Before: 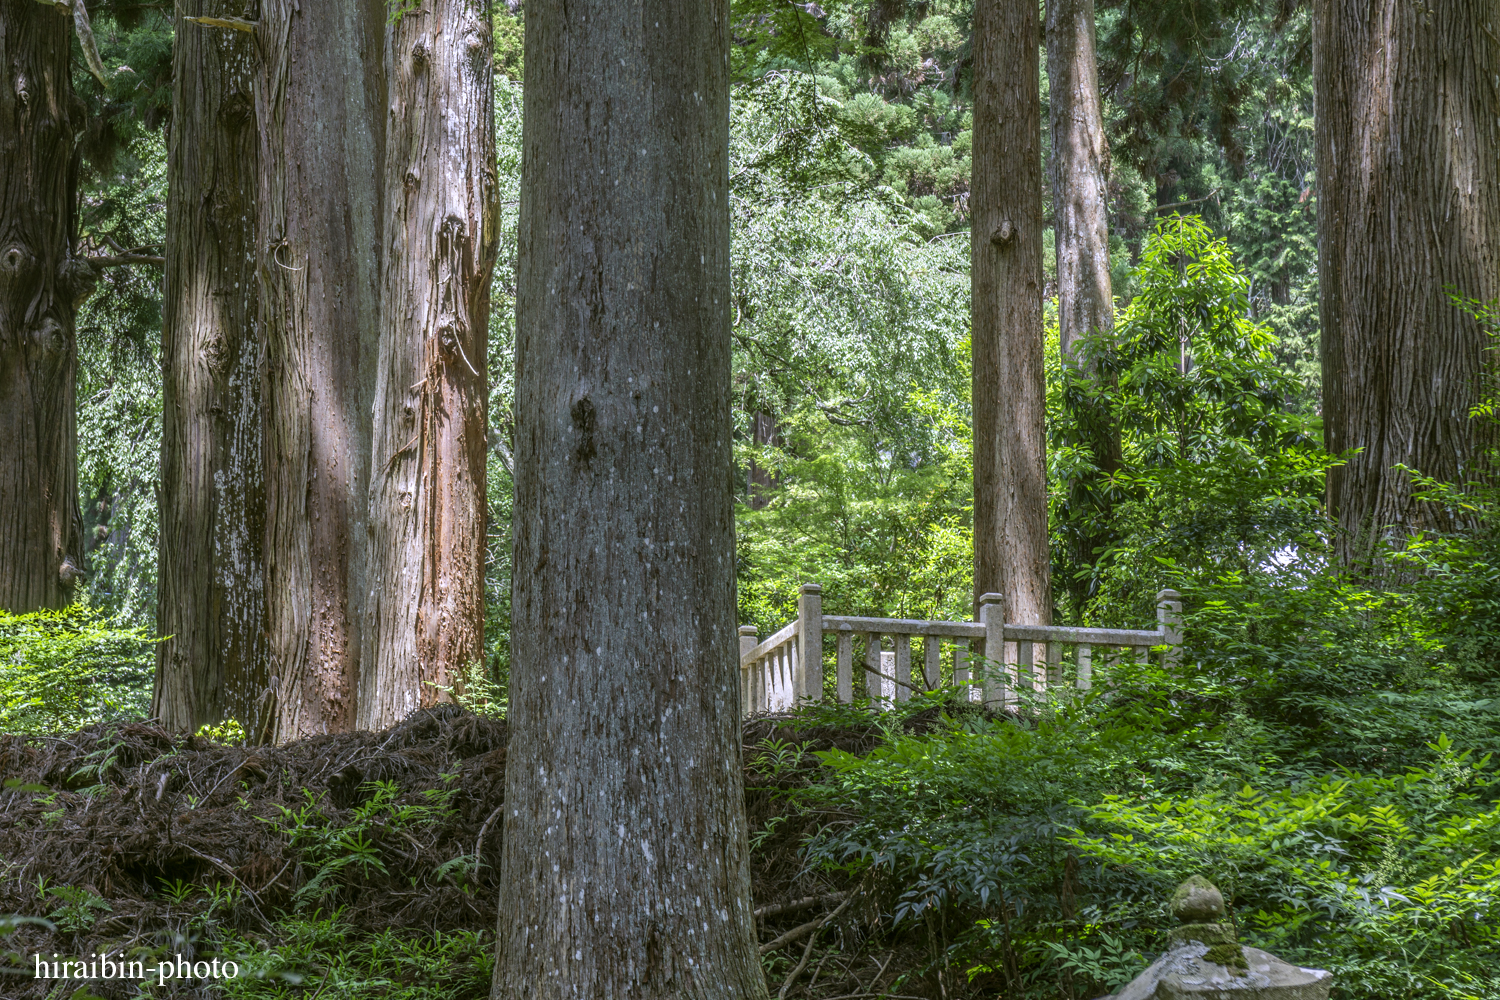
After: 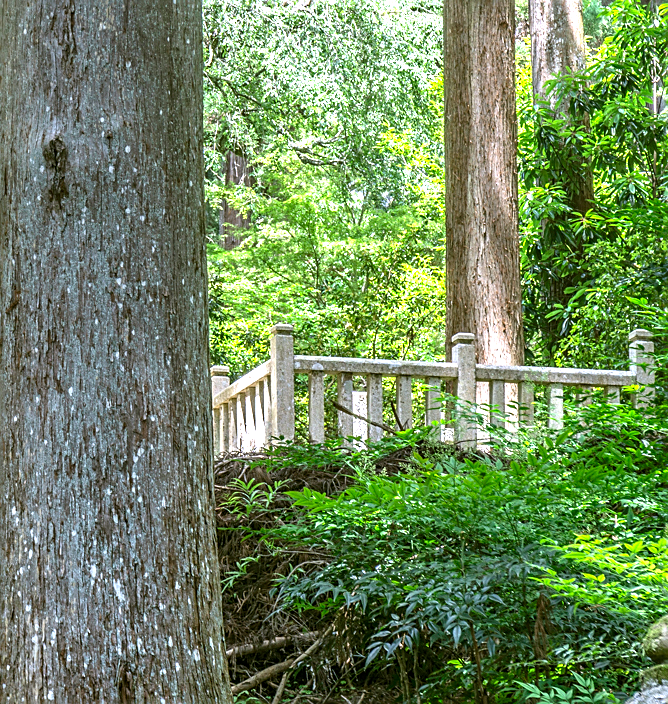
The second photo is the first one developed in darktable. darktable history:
crop: left 35.234%, top 26.061%, right 20.185%, bottom 3.458%
sharpen: on, module defaults
exposure: black level correction 0, exposure 1.2 EV, compensate exposure bias true, compensate highlight preservation false
